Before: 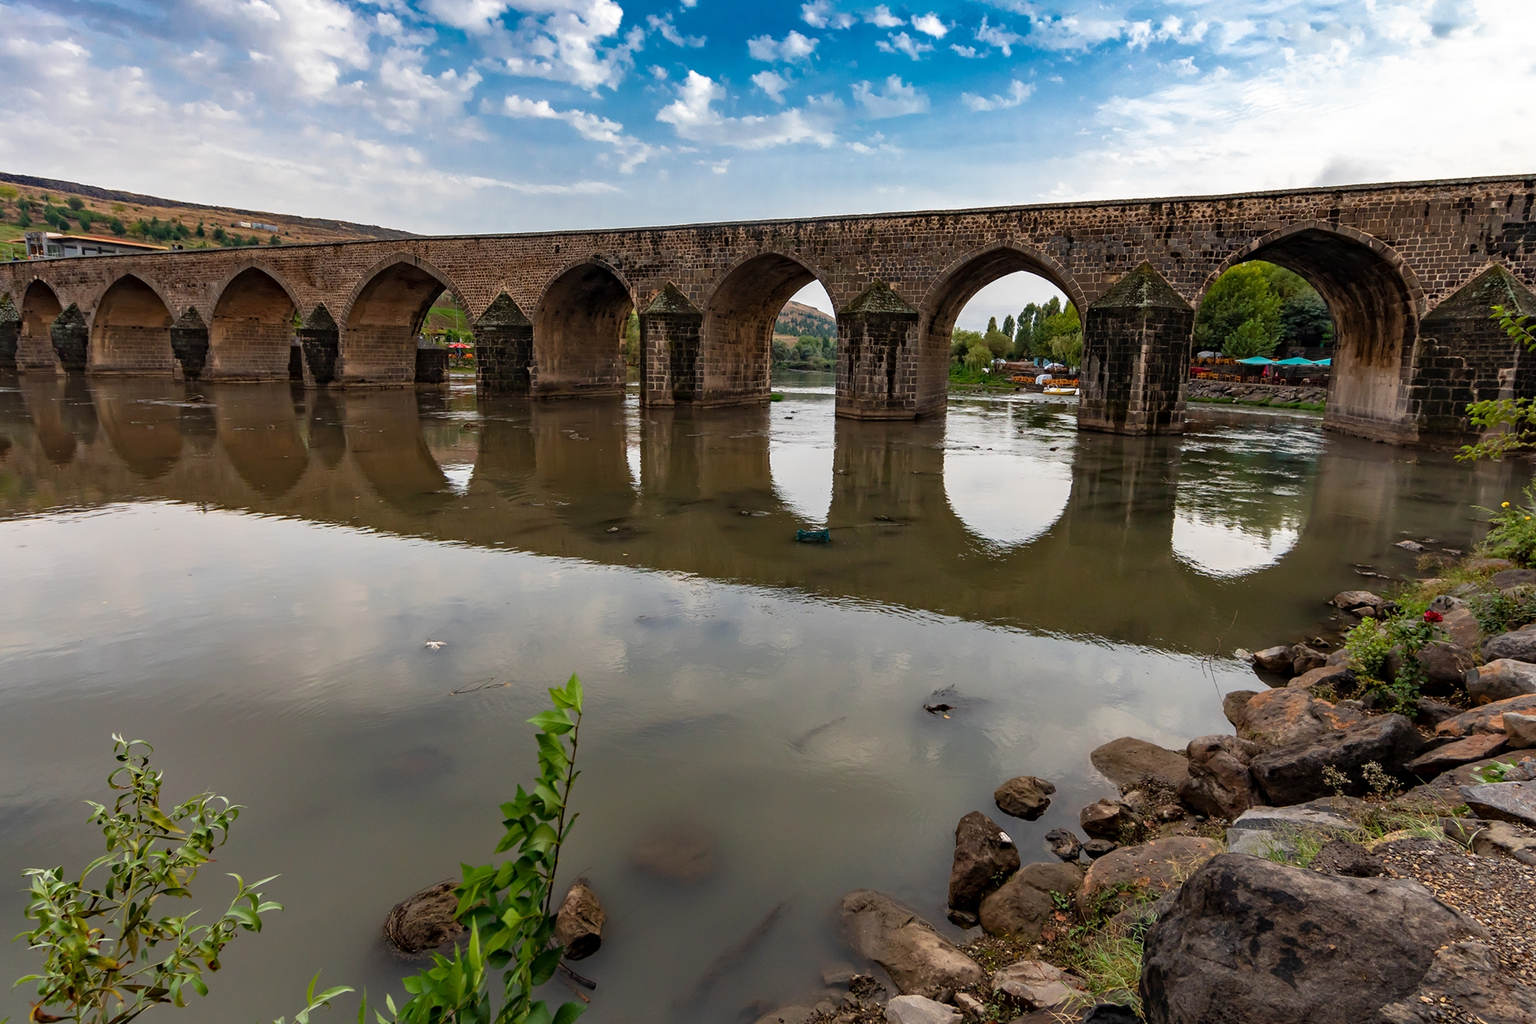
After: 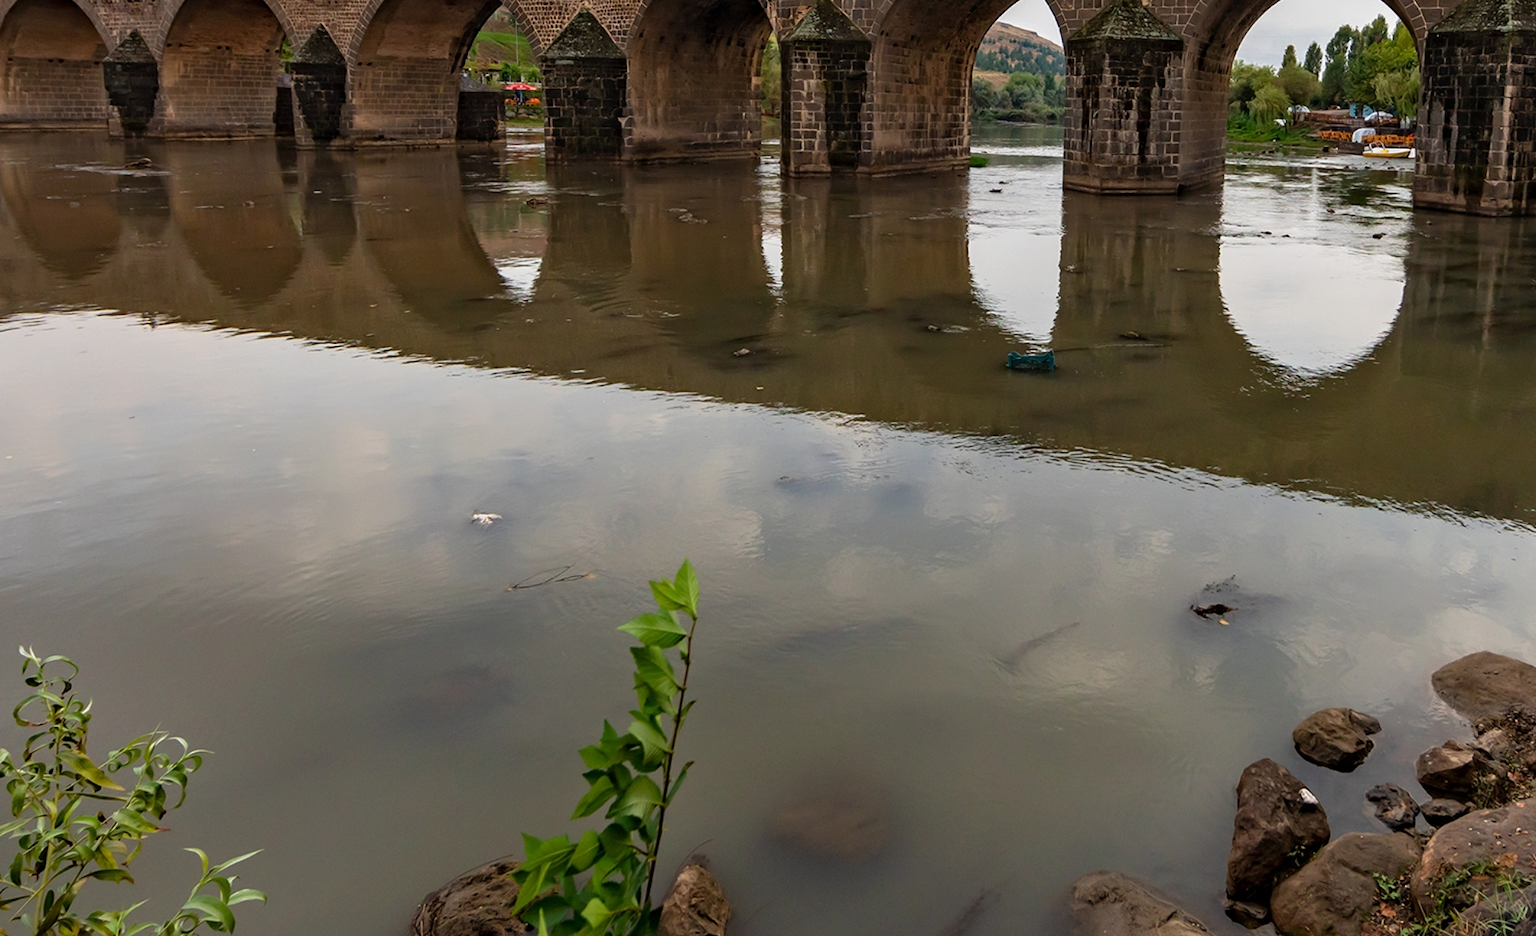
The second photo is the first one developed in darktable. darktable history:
crop: left 6.469%, top 27.938%, right 24.244%, bottom 8.681%
